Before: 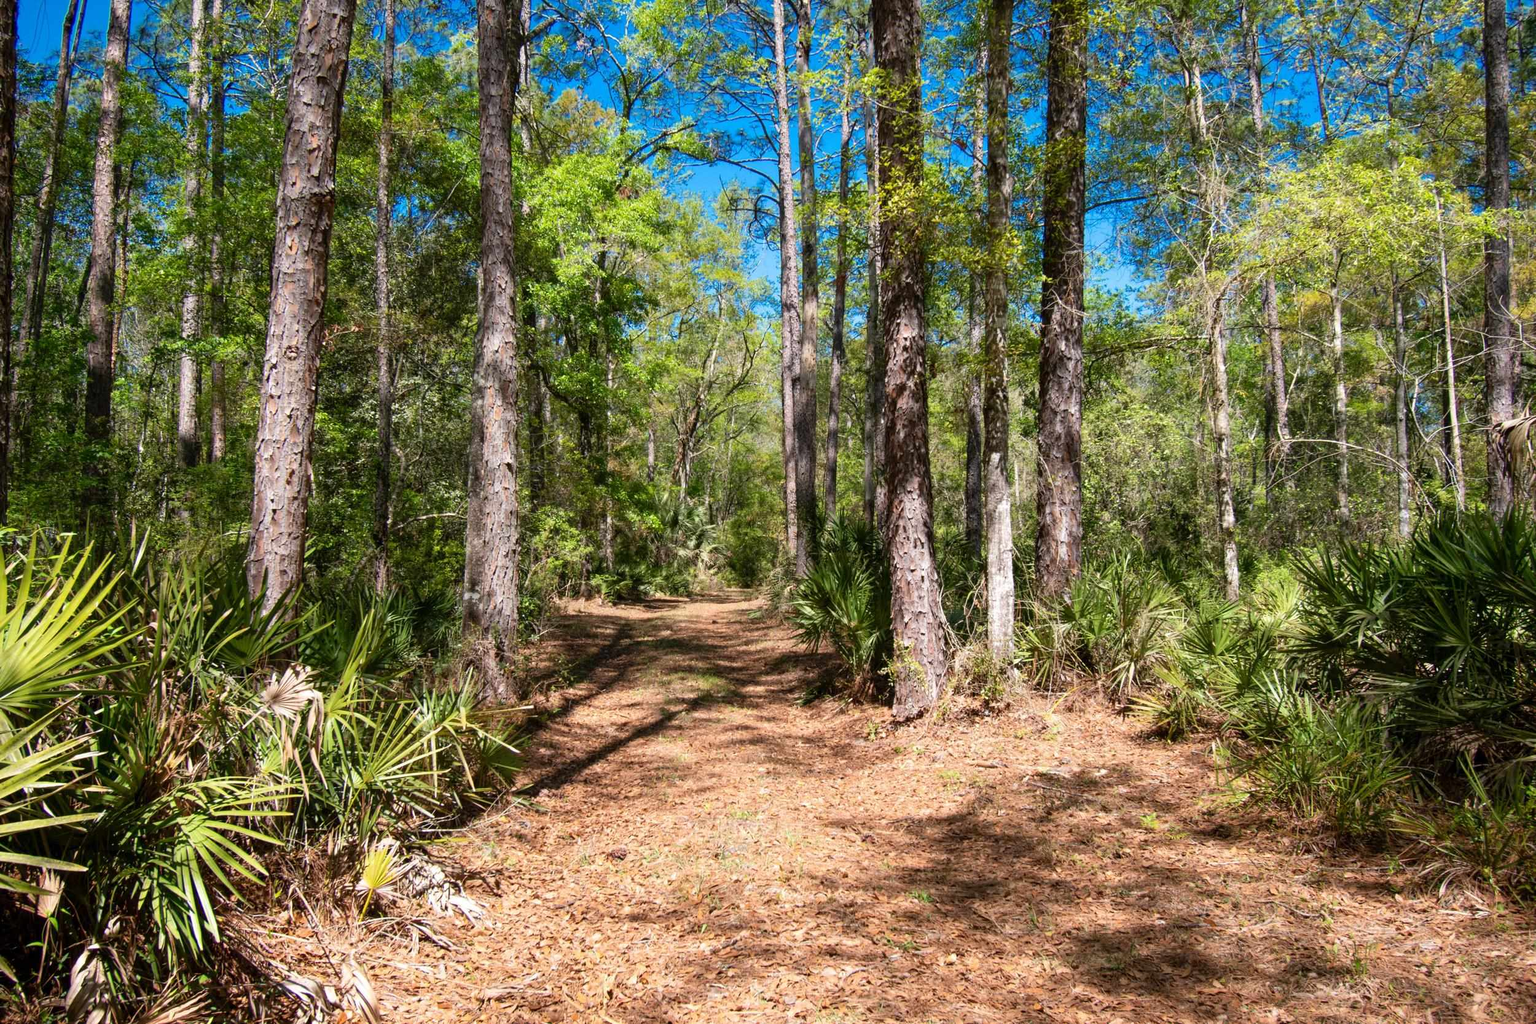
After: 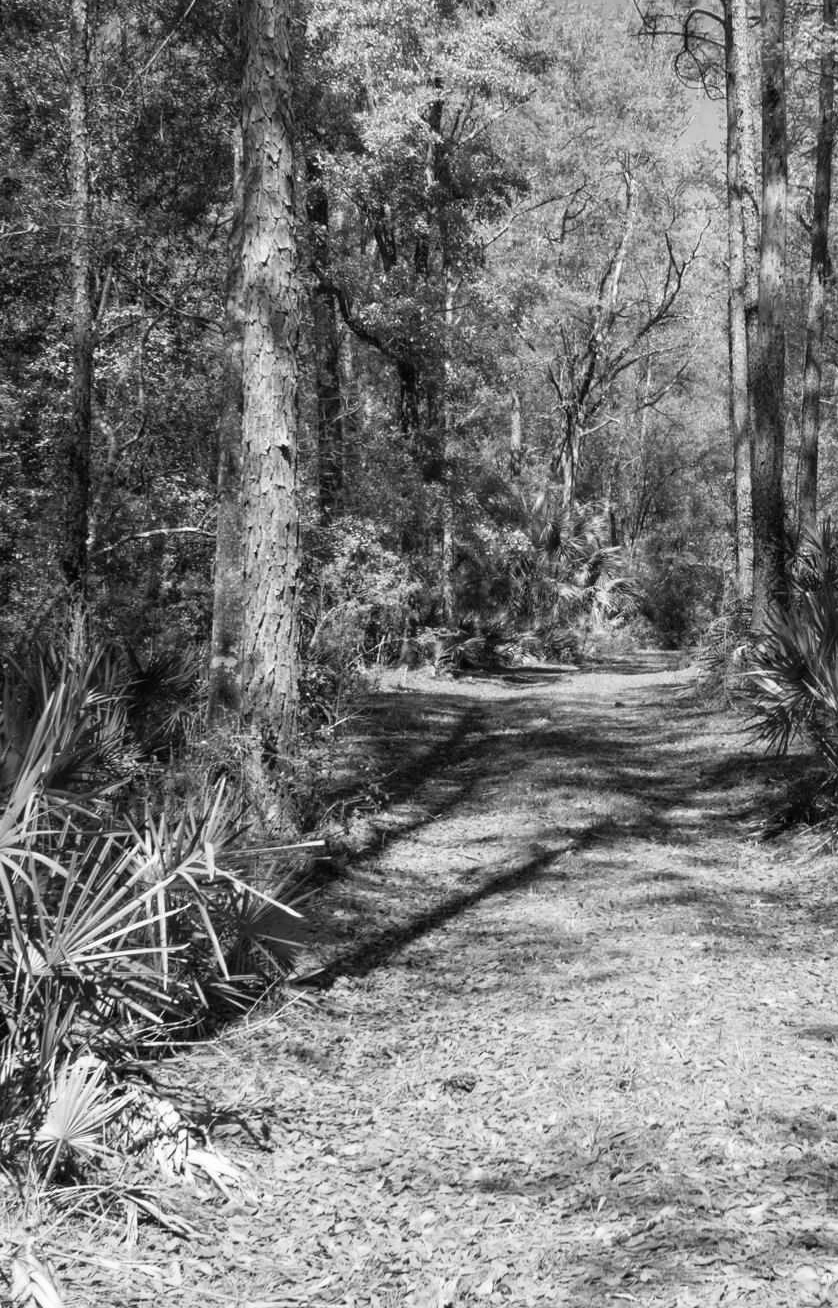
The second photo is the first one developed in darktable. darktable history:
monochrome: on, module defaults
crop and rotate: left 21.77%, top 18.528%, right 44.676%, bottom 2.997%
